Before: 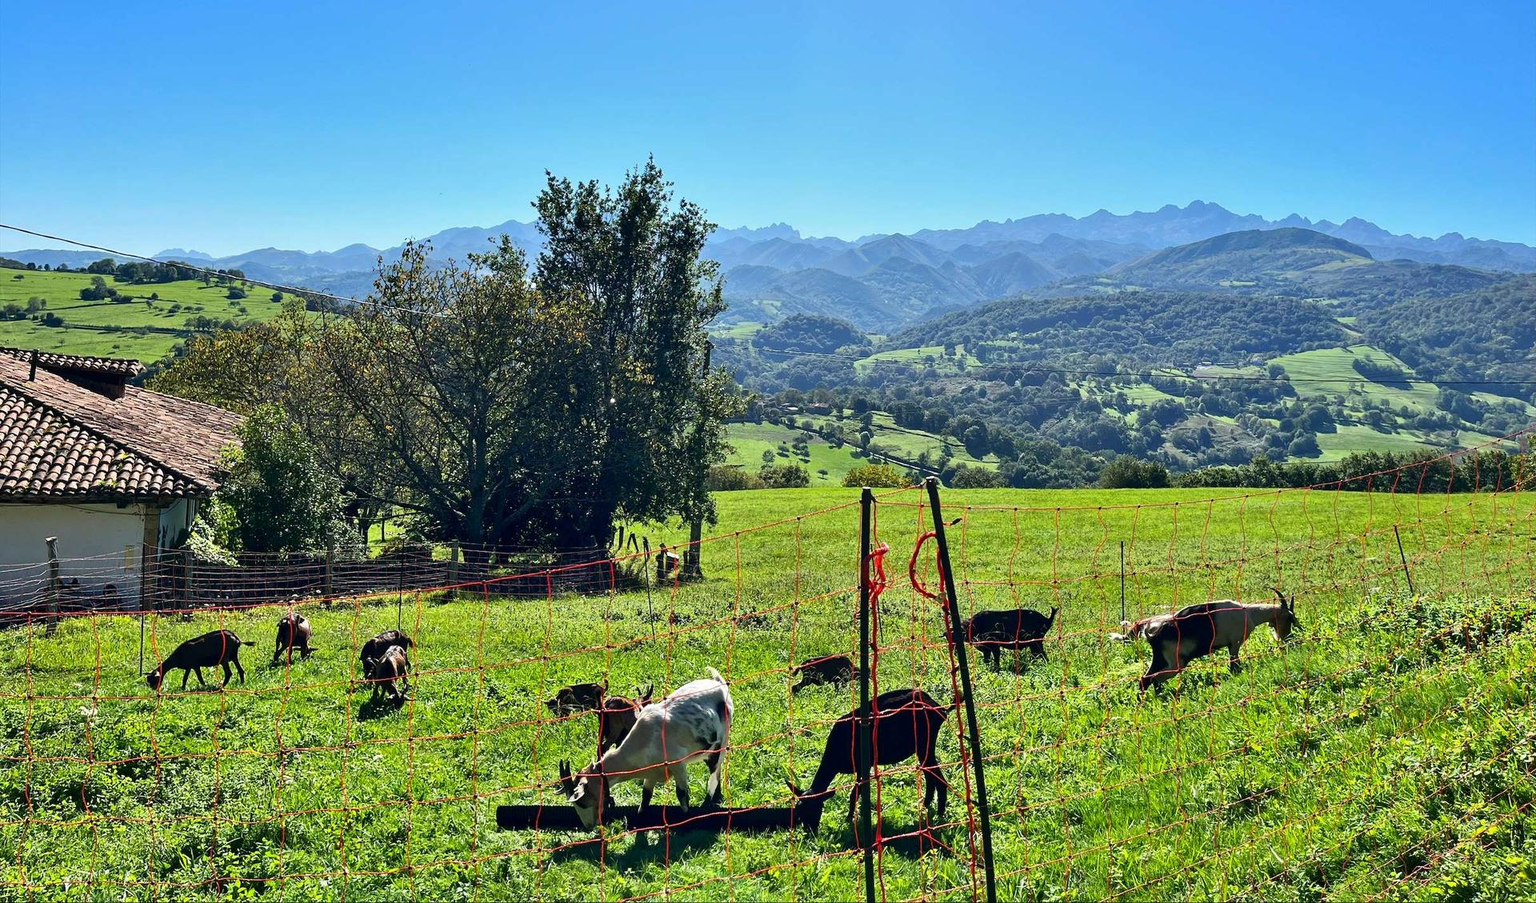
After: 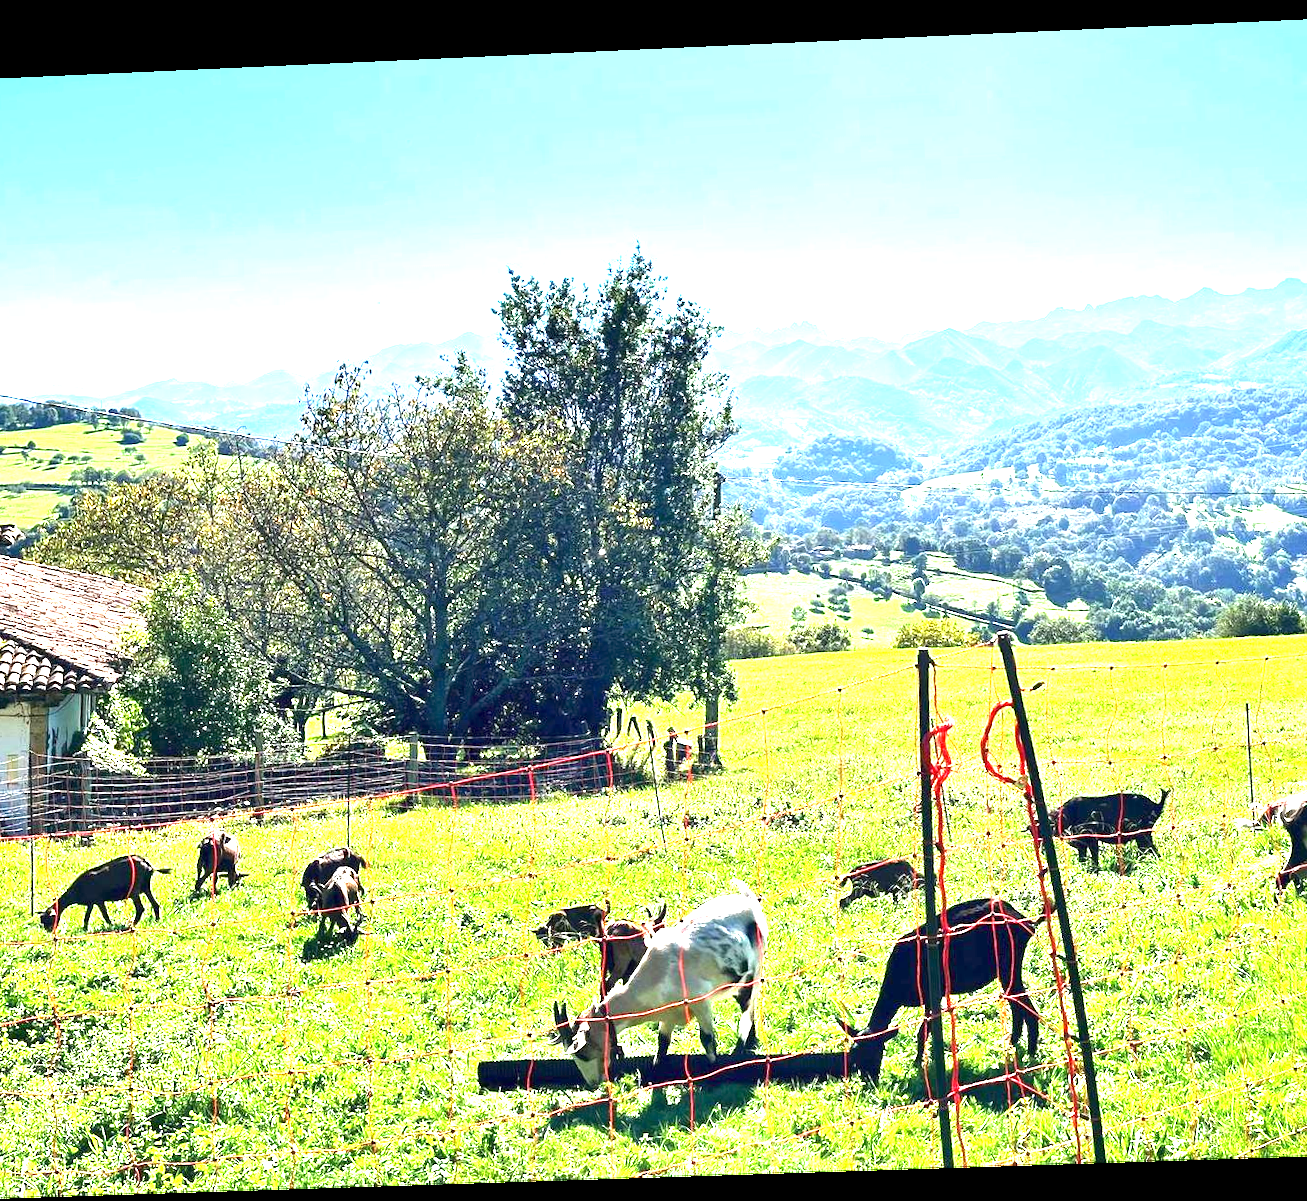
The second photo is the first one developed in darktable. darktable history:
crop and rotate: left 8.786%, right 24.548%
exposure: exposure 2.207 EV, compensate highlight preservation false
rotate and perspective: rotation -2.22°, lens shift (horizontal) -0.022, automatic cropping off
